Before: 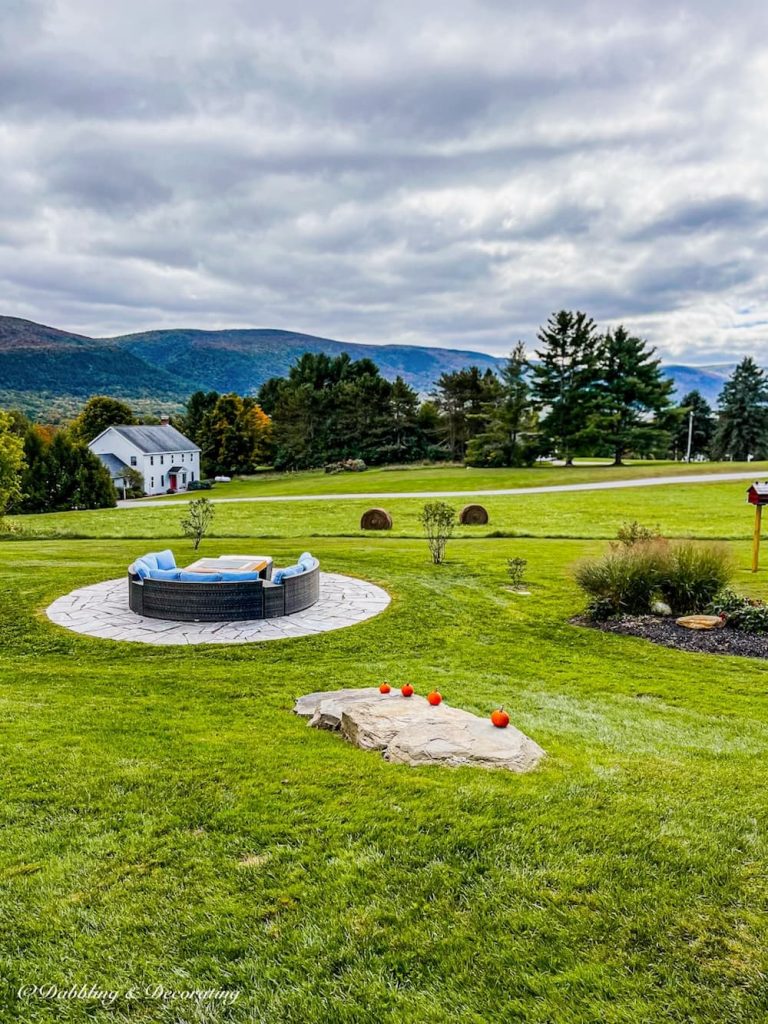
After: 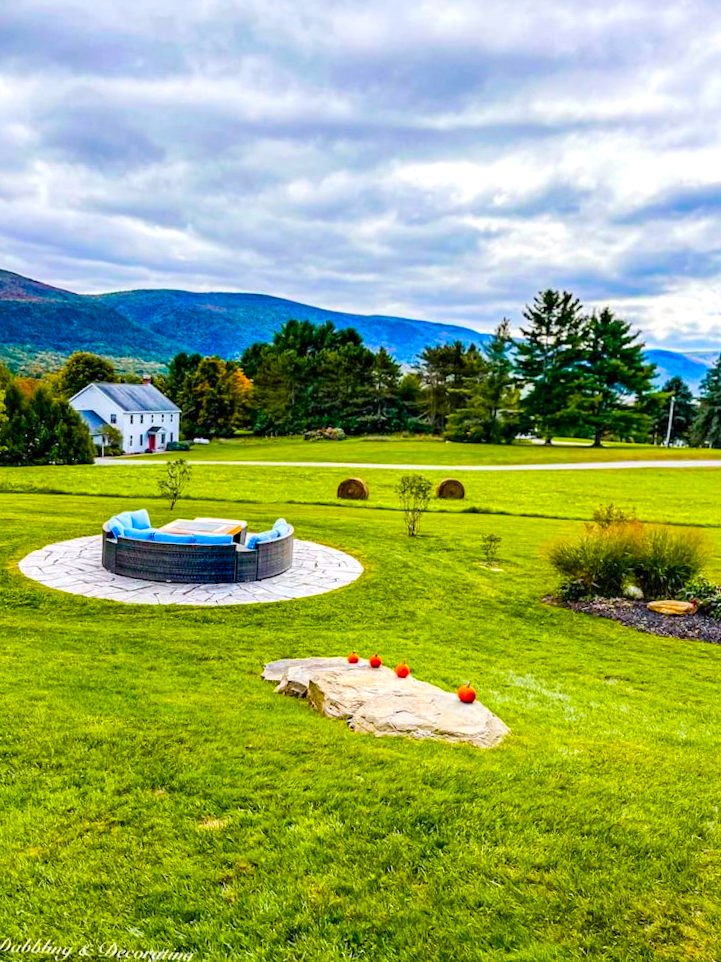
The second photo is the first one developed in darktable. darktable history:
levels: levels [0, 0.435, 0.917]
color balance rgb: linear chroma grading › shadows 10.15%, linear chroma grading › highlights 9.199%, linear chroma grading › global chroma 15.248%, linear chroma grading › mid-tones 14.919%, perceptual saturation grading › global saturation 20.708%, perceptual saturation grading › highlights -19.982%, perceptual saturation grading › shadows 29.393%, global vibrance 20%
crop and rotate: angle -2.81°
haze removal: compatibility mode true, adaptive false
